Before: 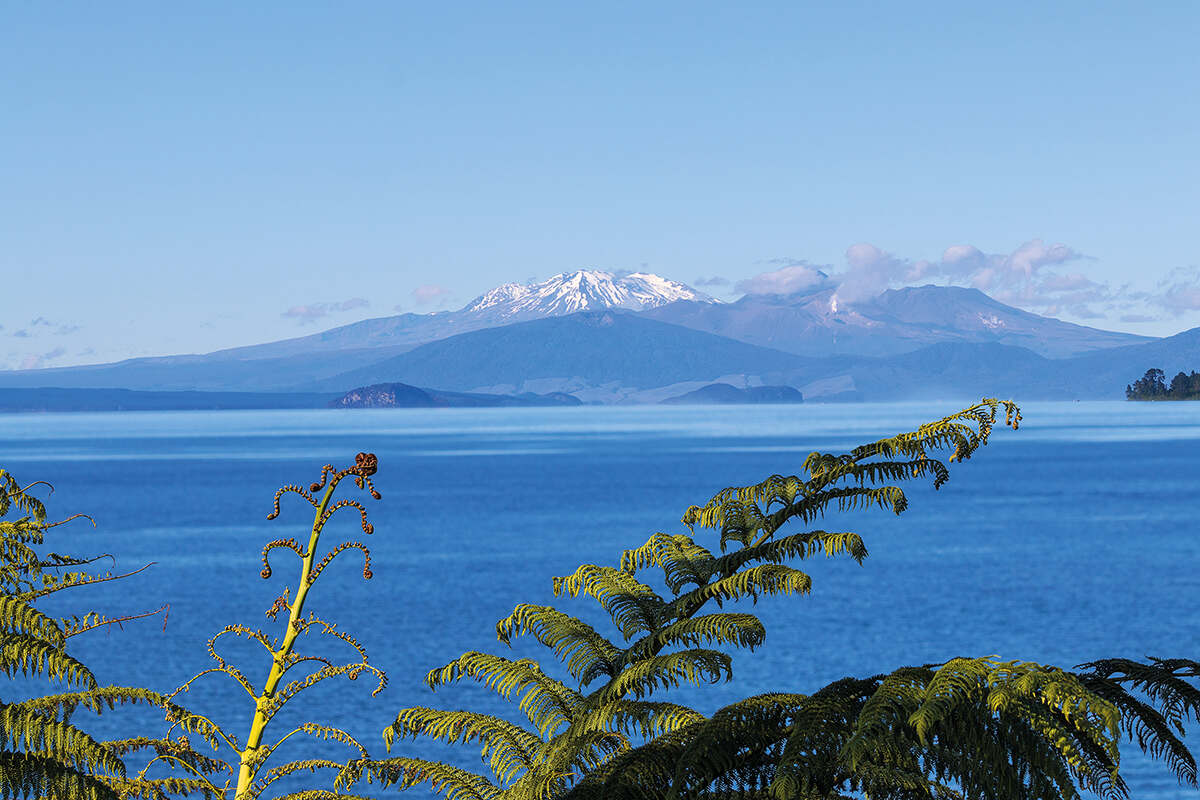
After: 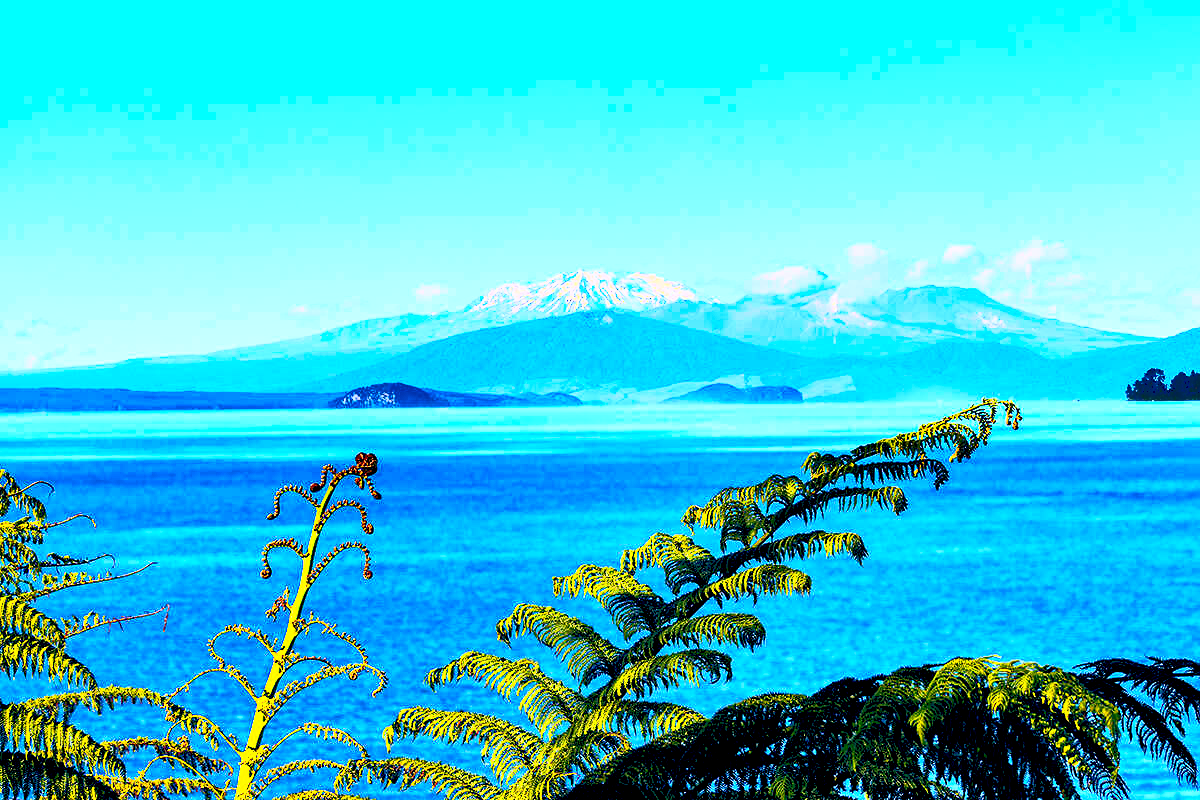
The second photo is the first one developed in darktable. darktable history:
shadows and highlights: radius 118.69, shadows 42.21, highlights -61.56, soften with gaussian
contrast brightness saturation: contrast 1, brightness 1, saturation 1
color balance: lift [0.975, 0.993, 1, 1.015], gamma [1.1, 1, 1, 0.945], gain [1, 1.04, 1, 0.95]
